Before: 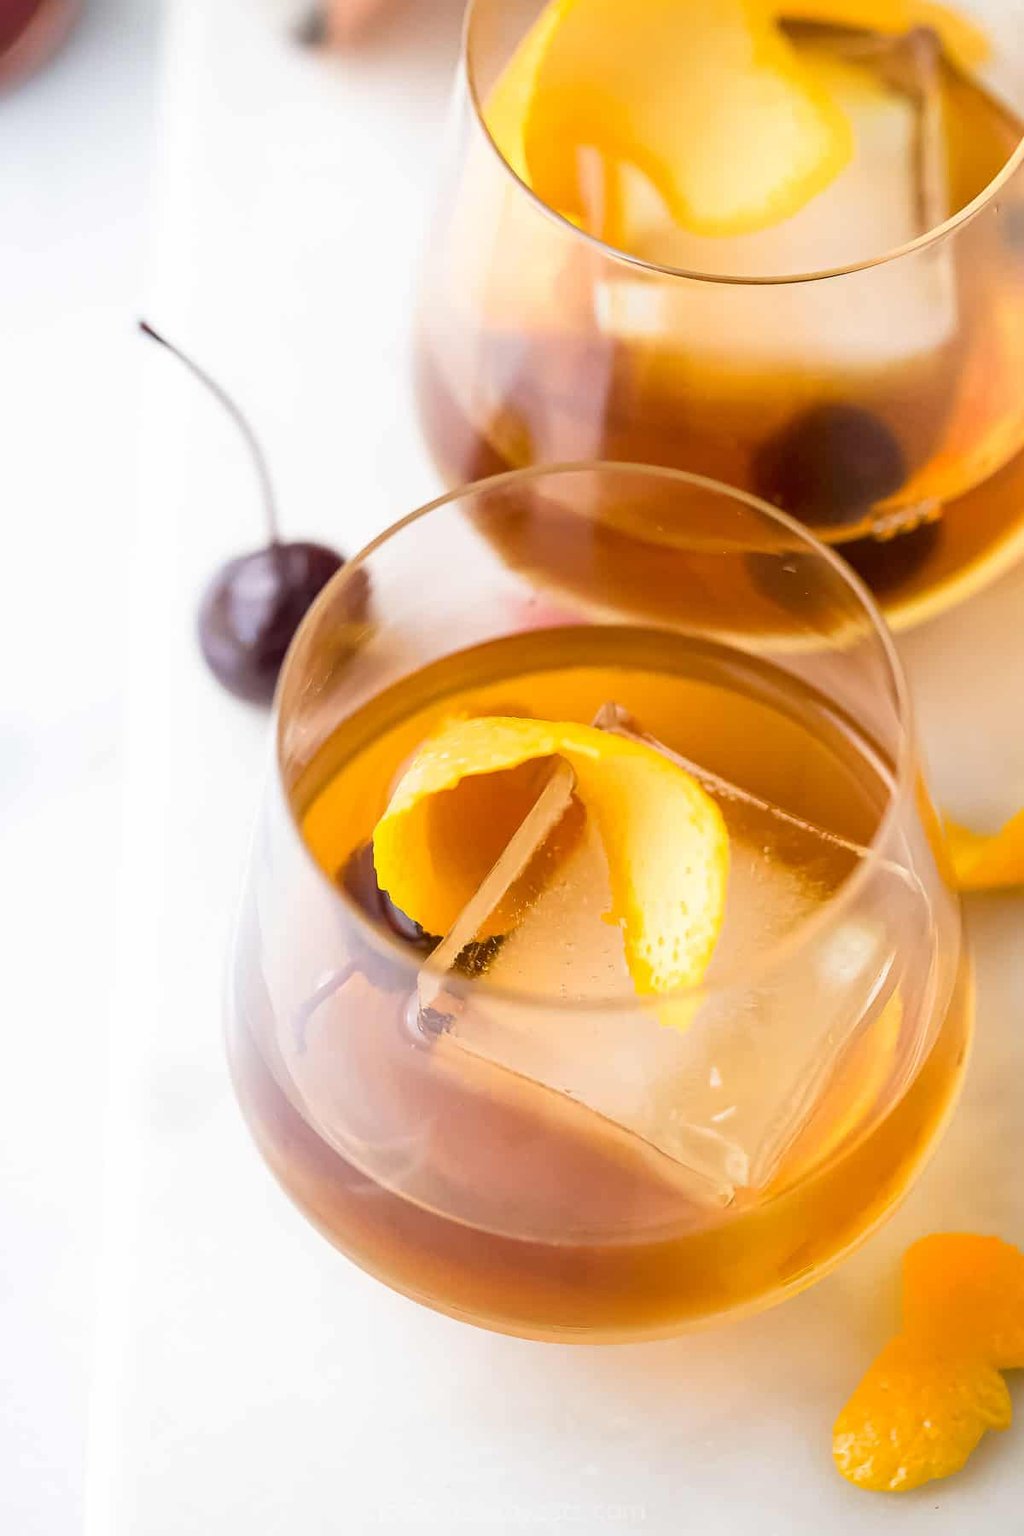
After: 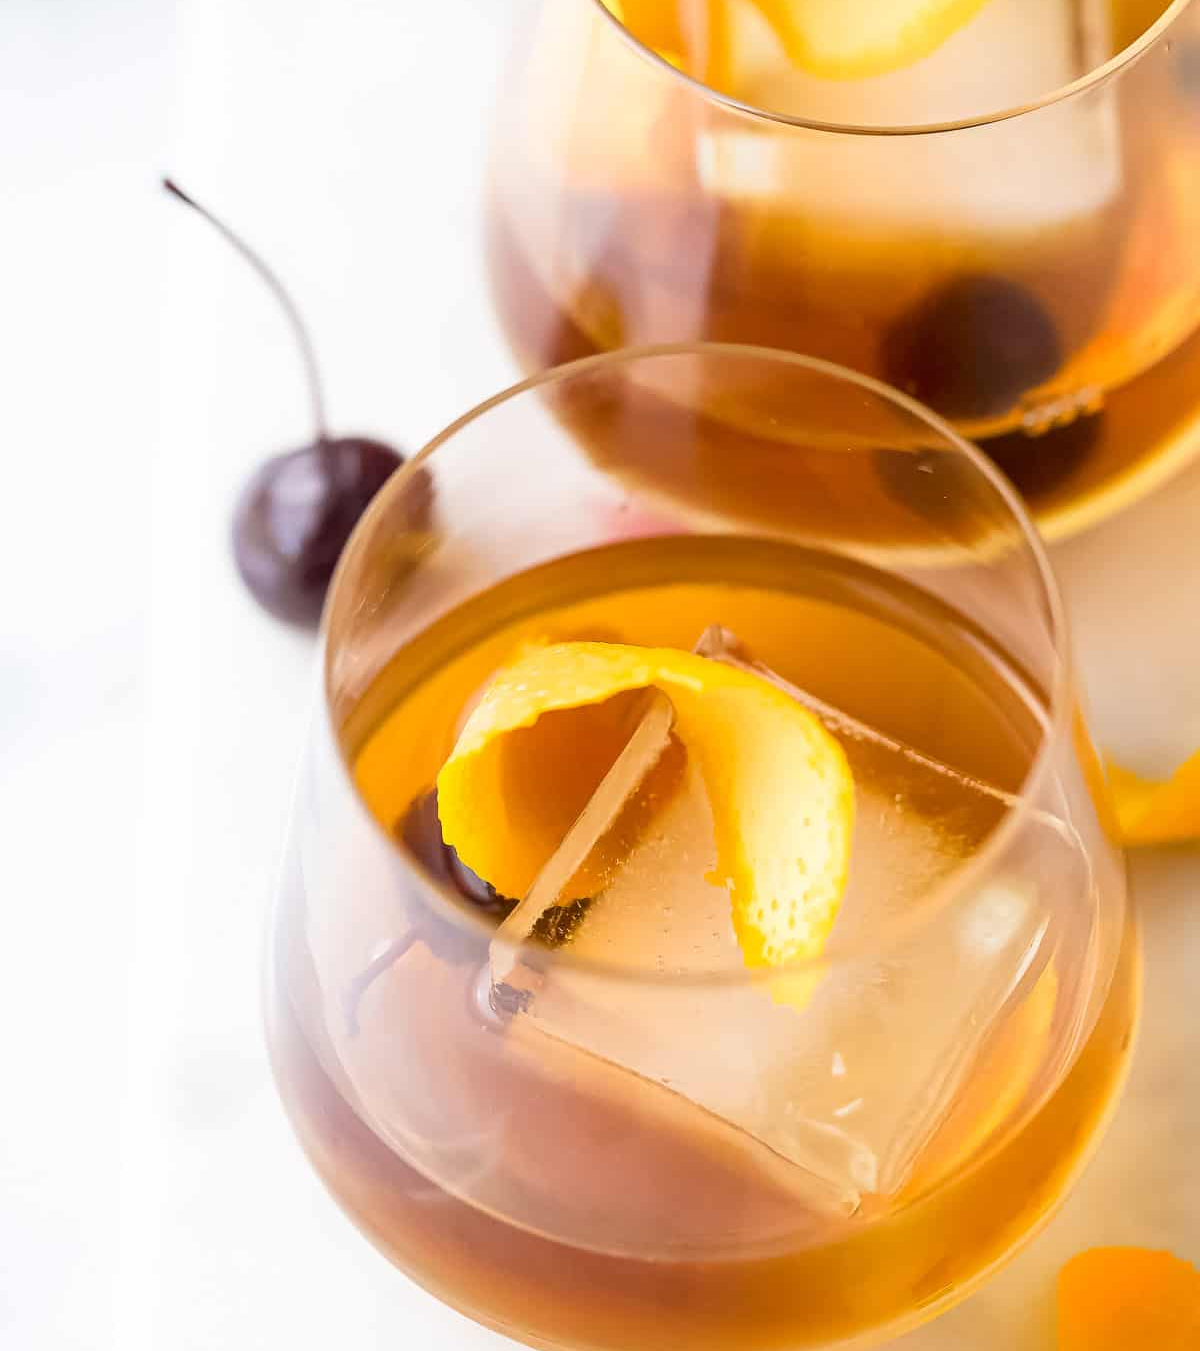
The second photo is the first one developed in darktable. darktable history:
crop: top 11.018%, bottom 13.921%
